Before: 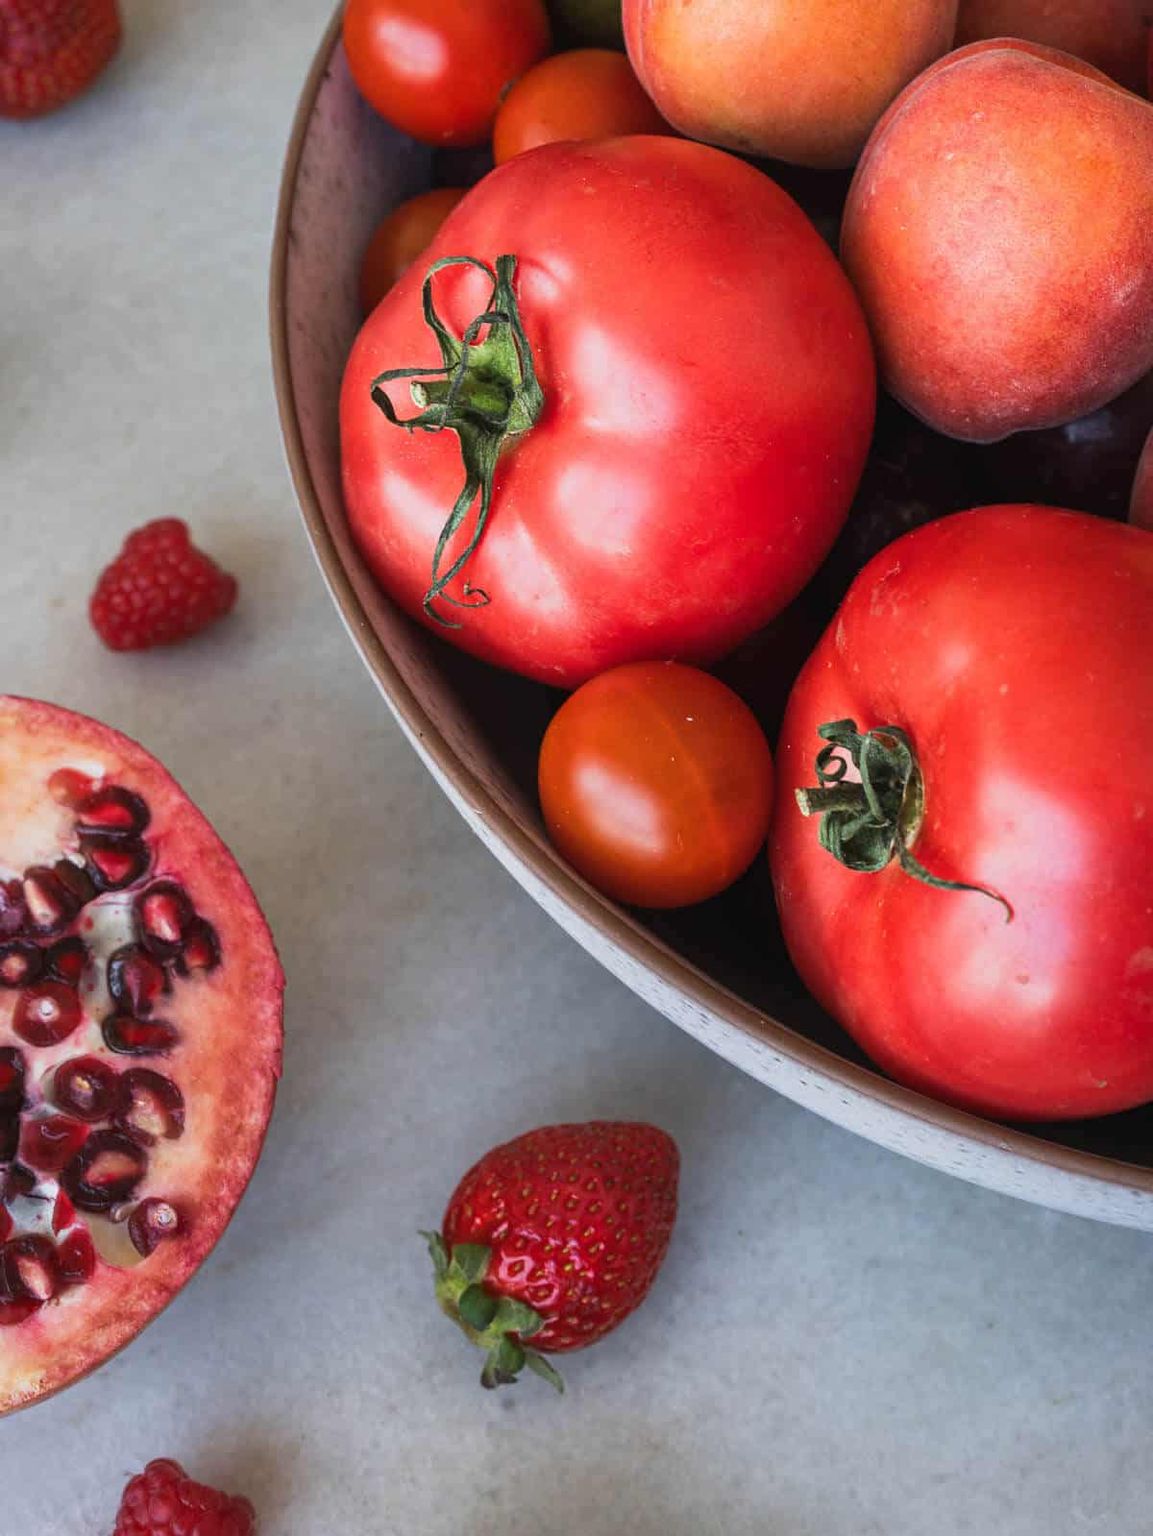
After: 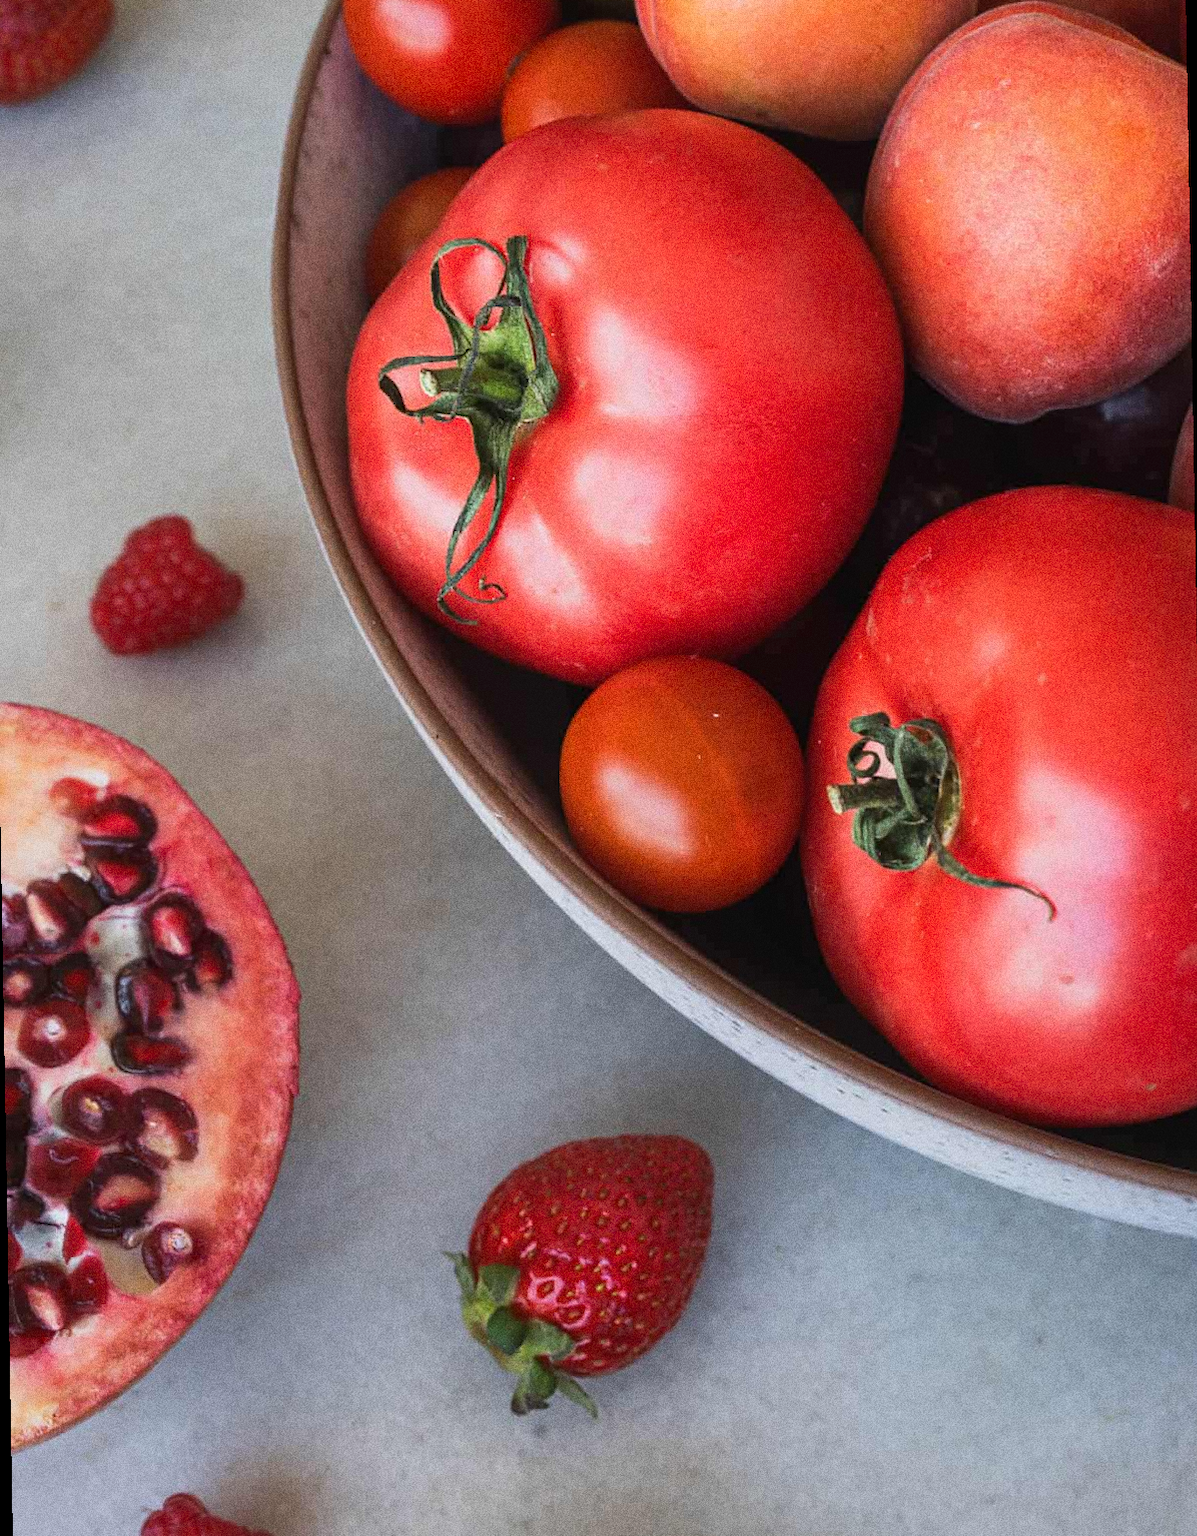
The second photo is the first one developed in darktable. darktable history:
rotate and perspective: rotation -1°, crop left 0.011, crop right 0.989, crop top 0.025, crop bottom 0.975
grain: coarseness 0.09 ISO, strength 40%
